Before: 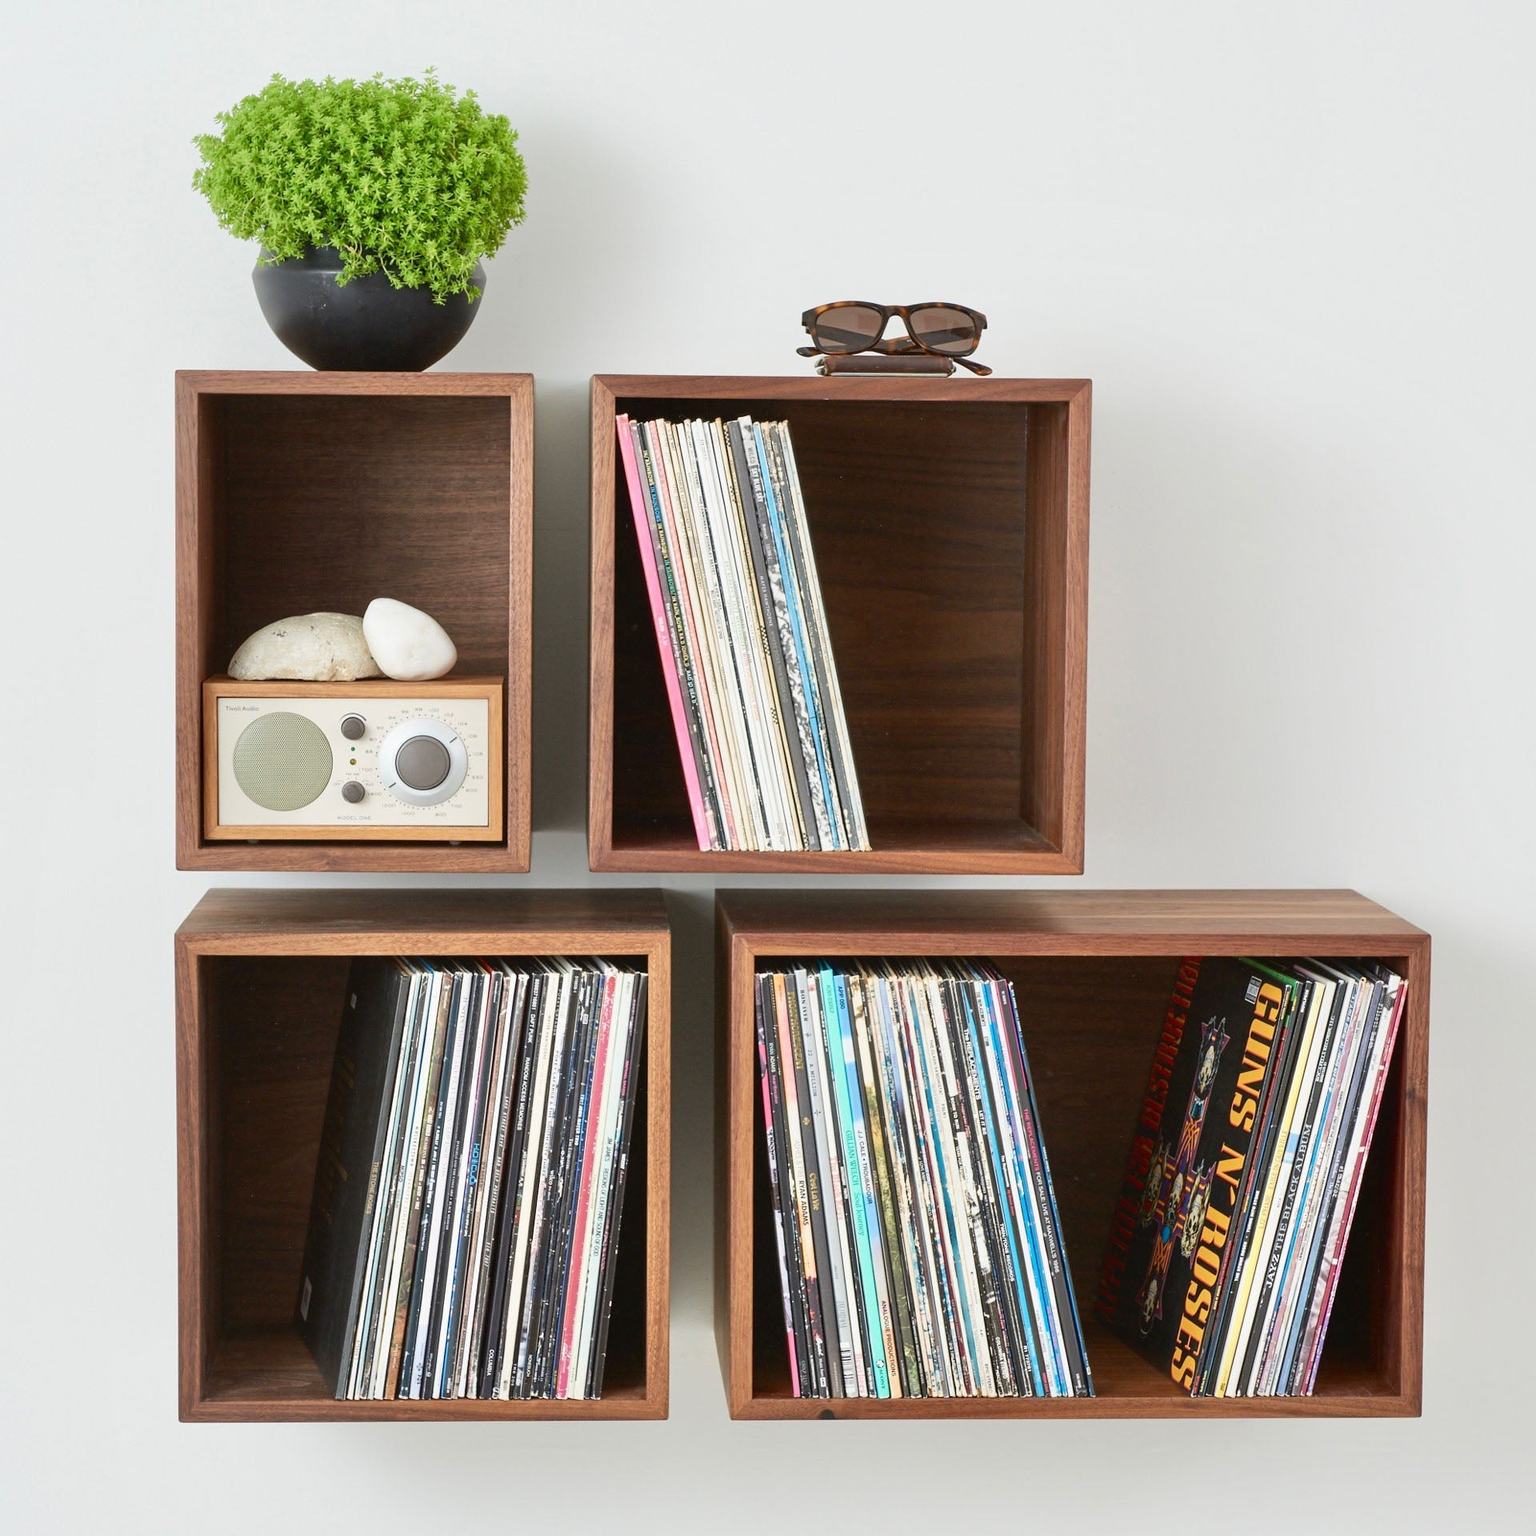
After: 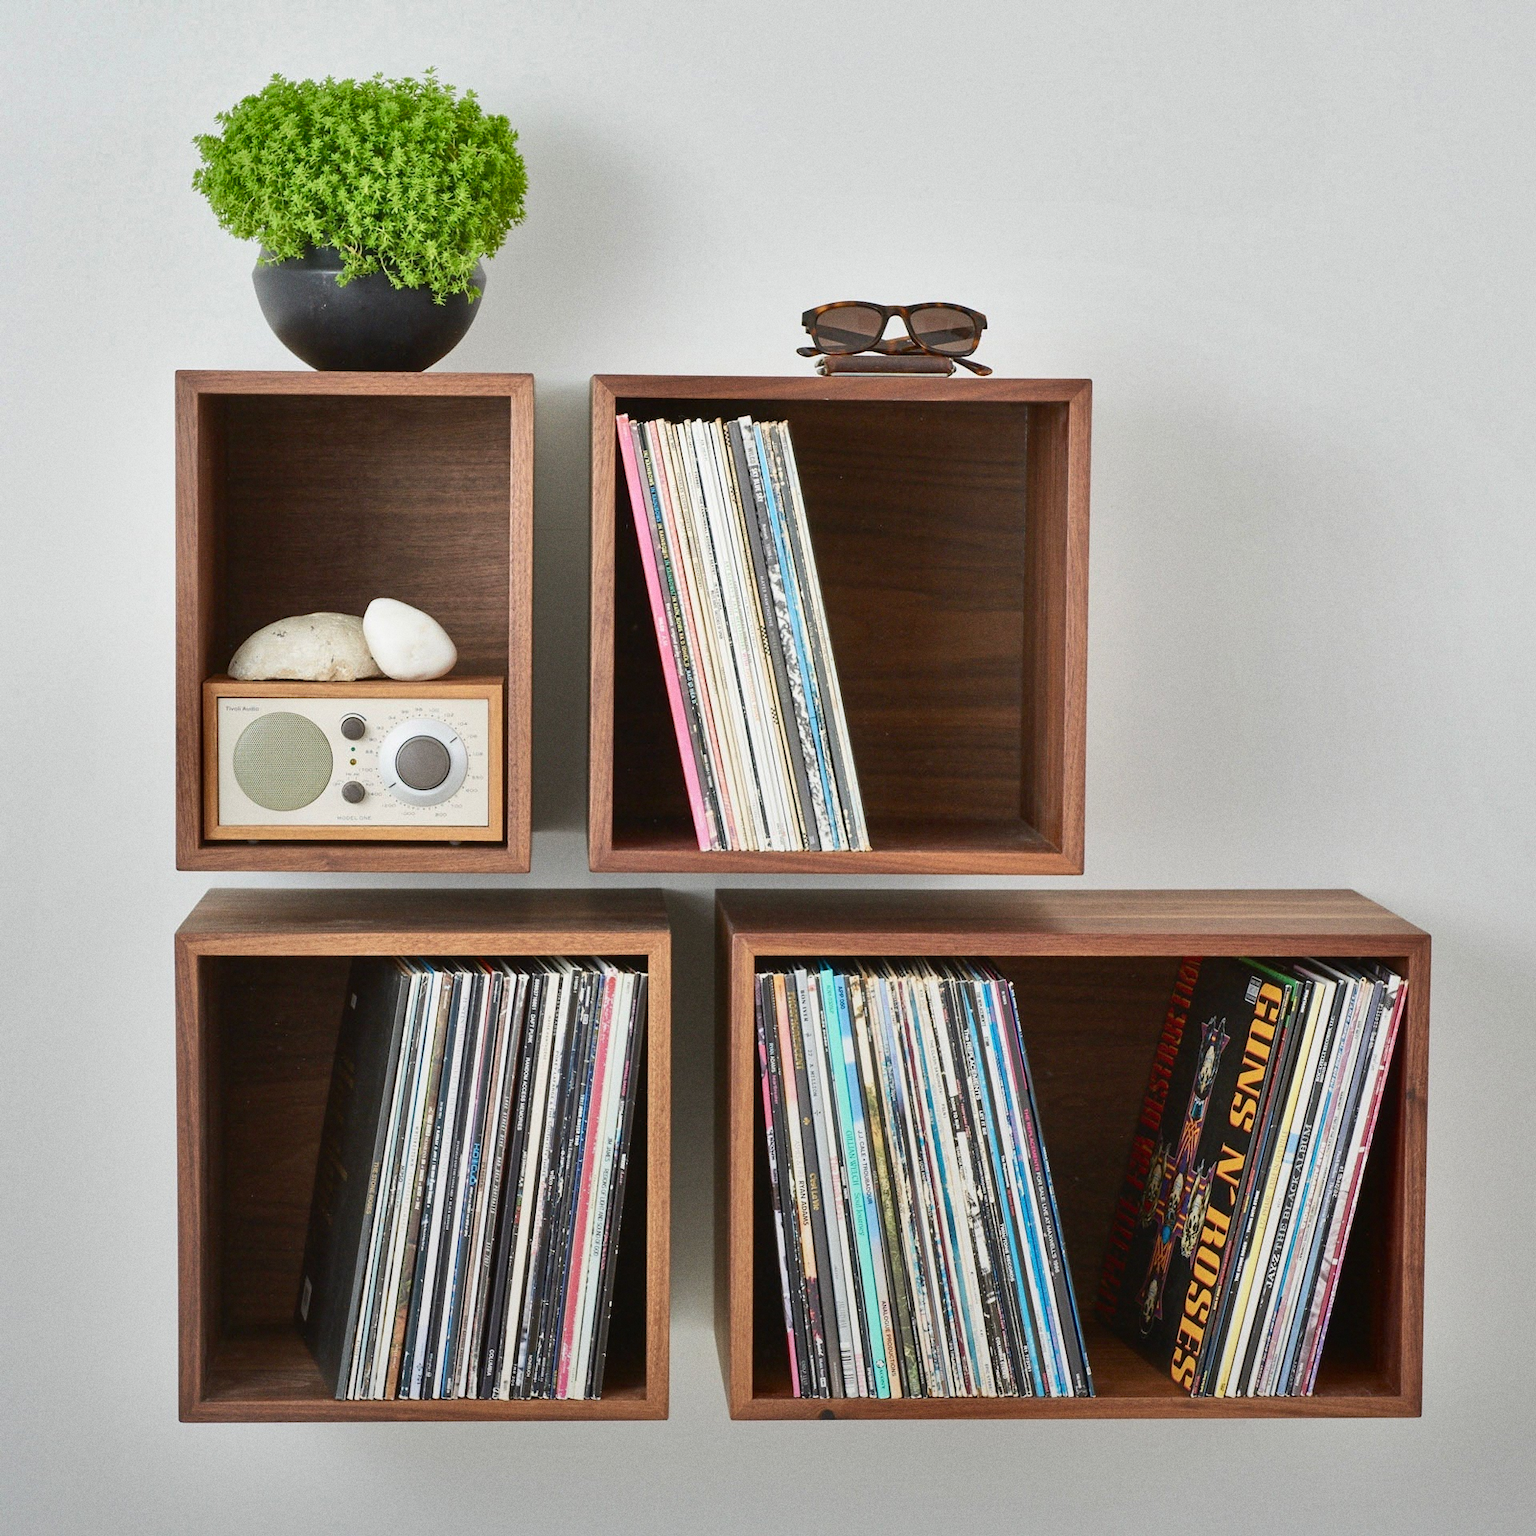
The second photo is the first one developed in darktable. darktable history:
grain: coarseness 0.09 ISO
shadows and highlights: shadows 40, highlights -54, highlights color adjustment 46%, low approximation 0.01, soften with gaussian
graduated density: rotation -180°, offset 24.95
